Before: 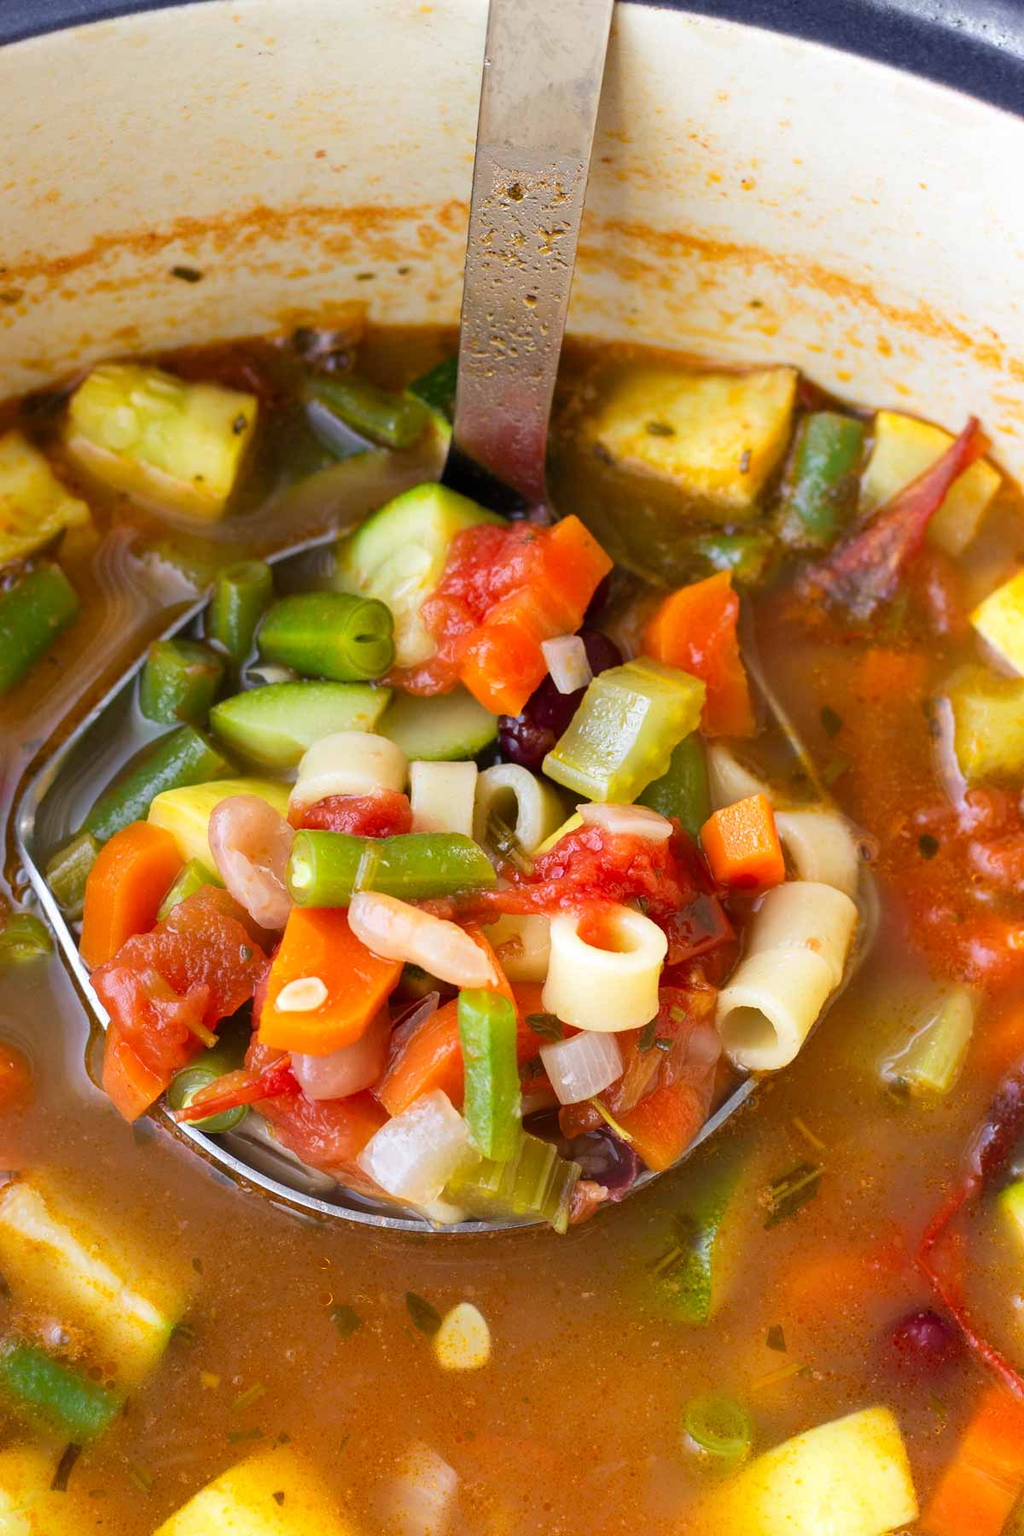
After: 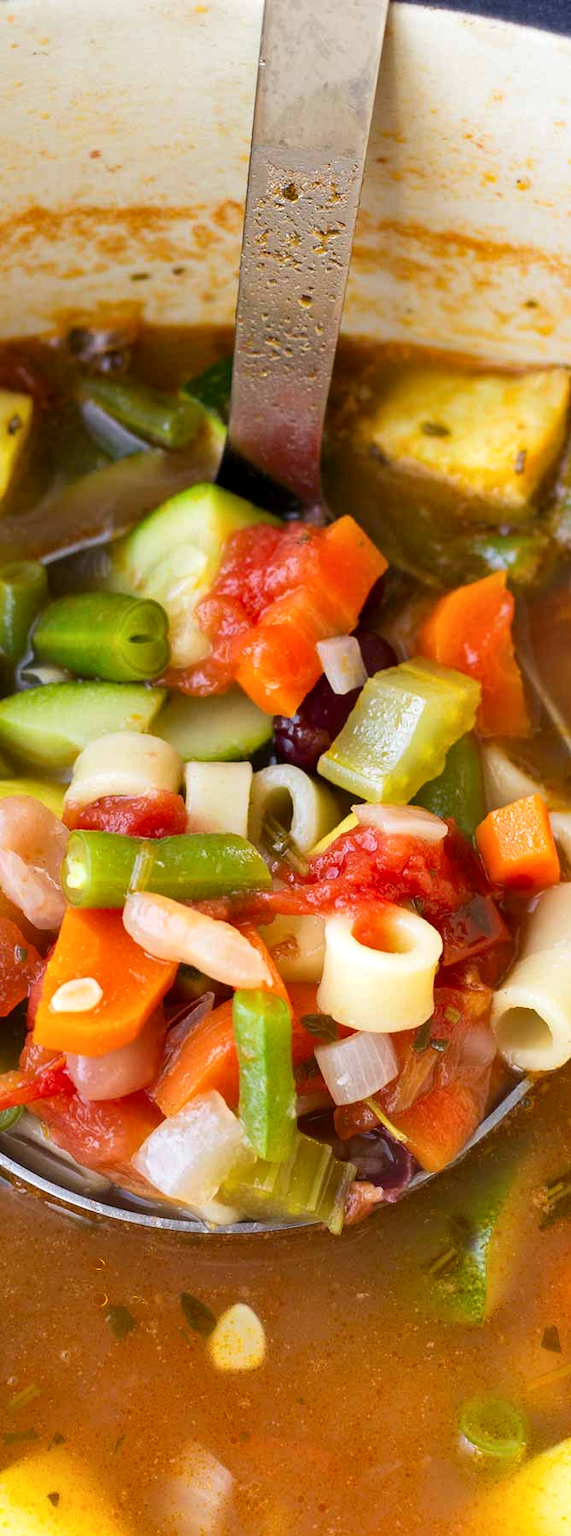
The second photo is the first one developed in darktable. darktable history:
local contrast: mode bilateral grid, contrast 21, coarseness 51, detail 119%, midtone range 0.2
crop: left 22.055%, right 22.163%, bottom 0.012%
